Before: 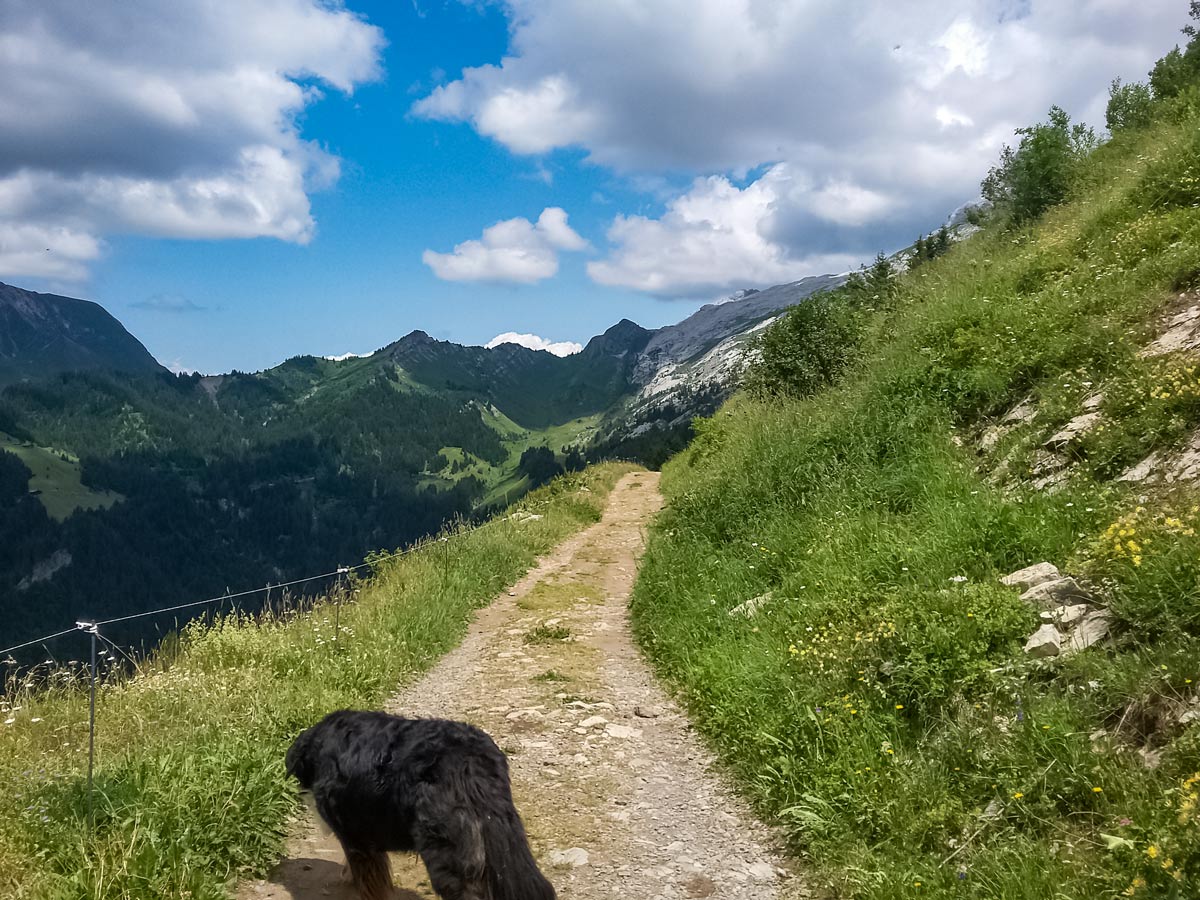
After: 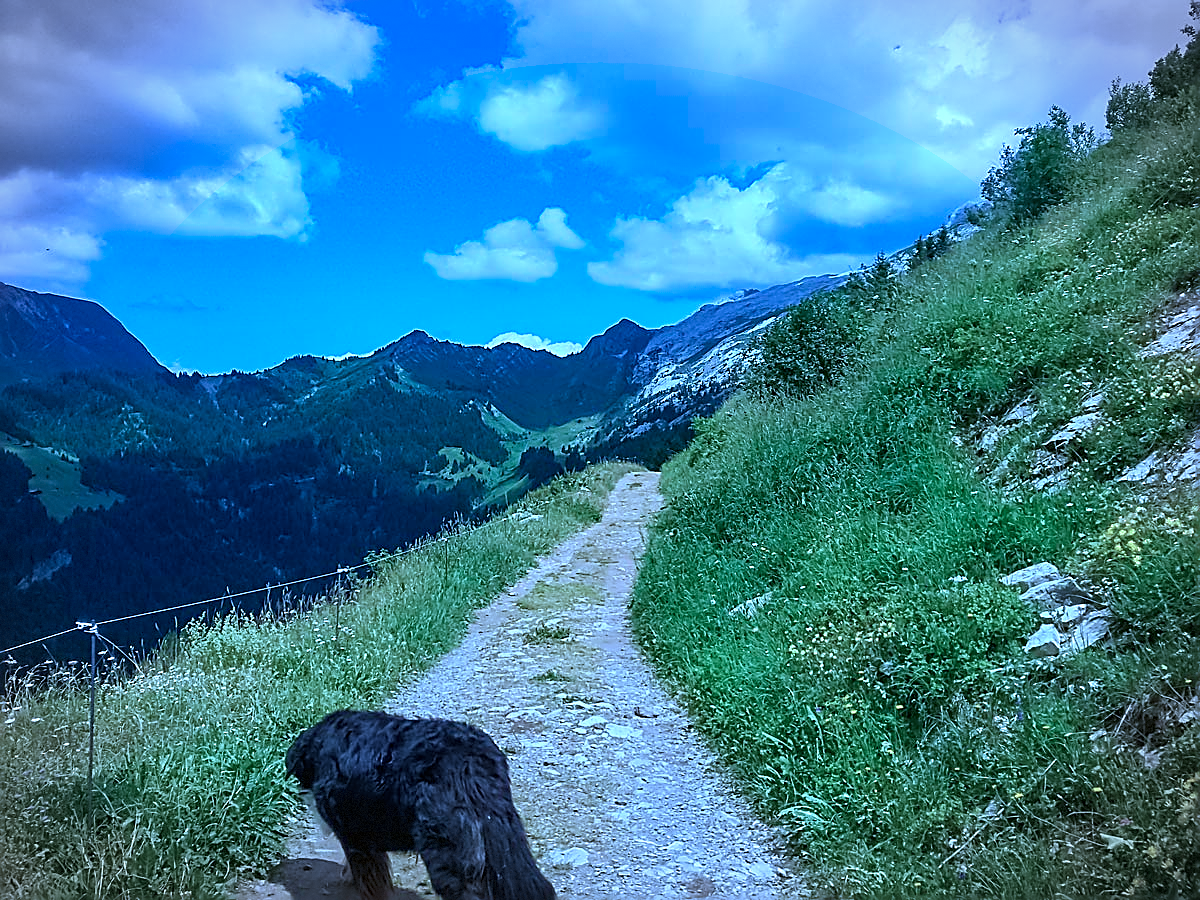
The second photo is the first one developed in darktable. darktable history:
vignetting: fall-off start 86.22%, automatic ratio true, dithering 8-bit output, unbound false
sharpen: amount 0.997
color calibration: illuminant as shot in camera, x 0.461, y 0.42, temperature 2678.87 K
